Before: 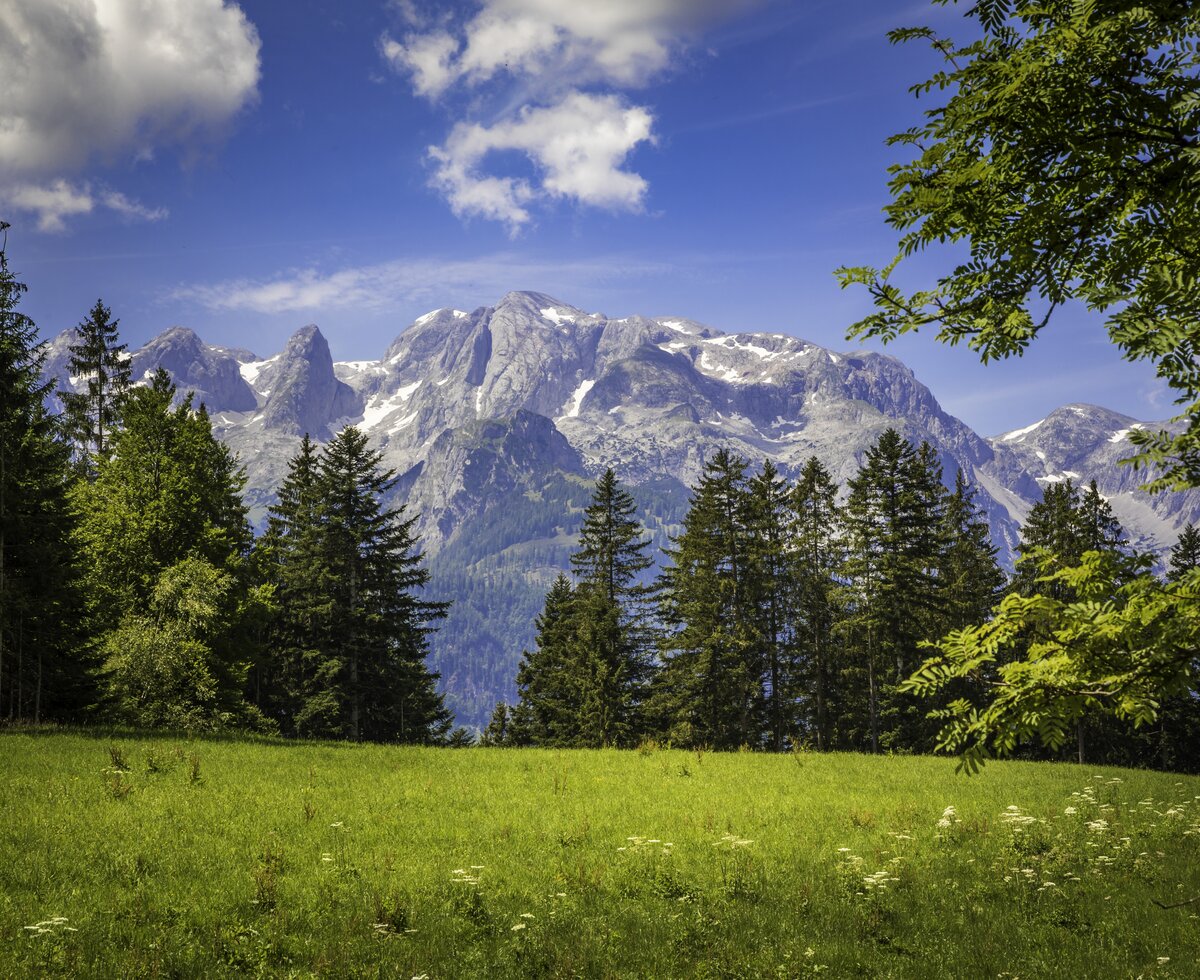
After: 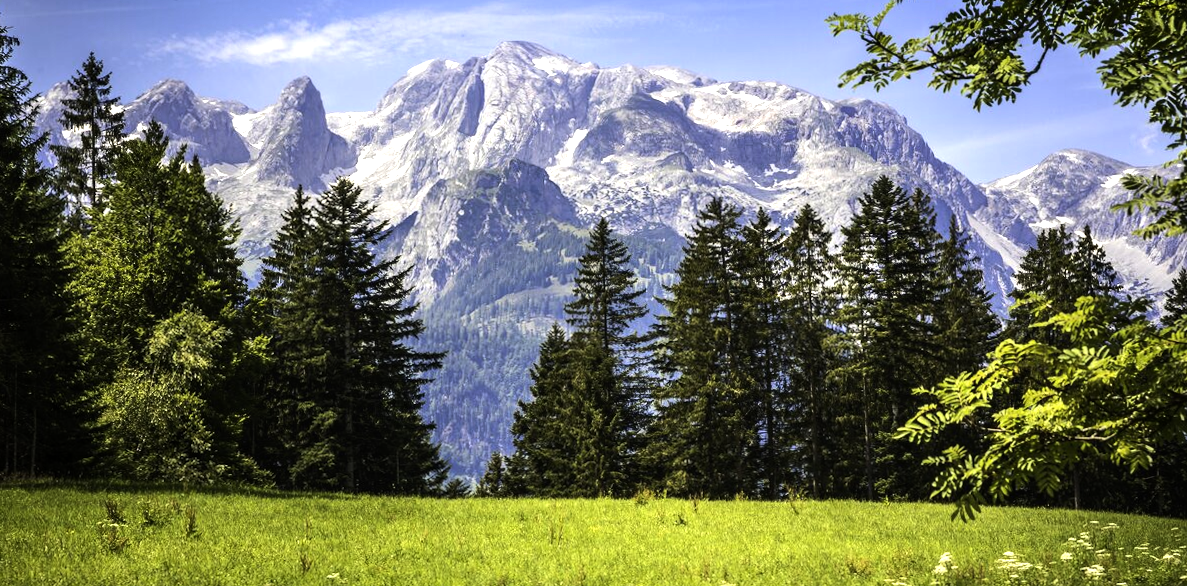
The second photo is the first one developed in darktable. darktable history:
rotate and perspective: rotation -0.45°, automatic cropping original format, crop left 0.008, crop right 0.992, crop top 0.012, crop bottom 0.988
crop and rotate: top 25.357%, bottom 13.942%
tone equalizer: -8 EV -1.08 EV, -7 EV -1.01 EV, -6 EV -0.867 EV, -5 EV -0.578 EV, -3 EV 0.578 EV, -2 EV 0.867 EV, -1 EV 1.01 EV, +0 EV 1.08 EV, edges refinement/feathering 500, mask exposure compensation -1.57 EV, preserve details no
